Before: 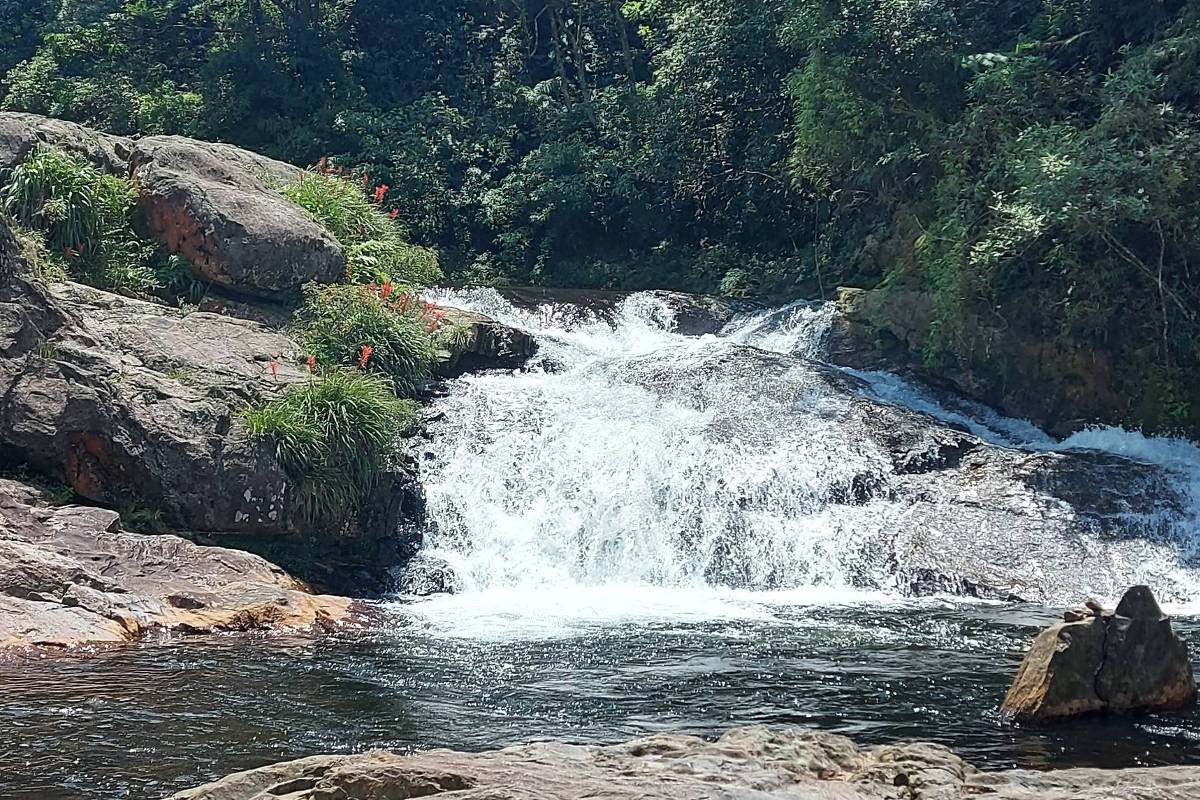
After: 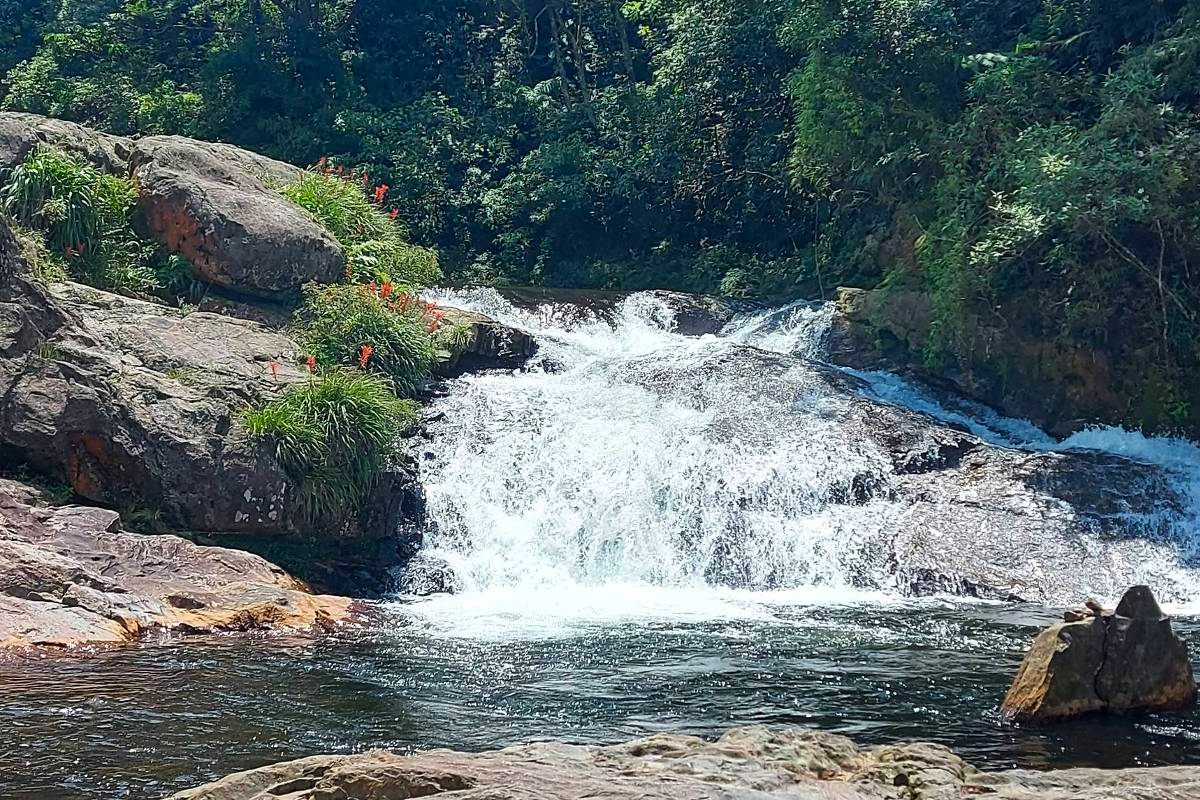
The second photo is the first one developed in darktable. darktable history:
color balance rgb: power › hue 61.42°, perceptual saturation grading › global saturation 29.152%, perceptual saturation grading › mid-tones 12.669%, perceptual saturation grading › shadows 10.812%
